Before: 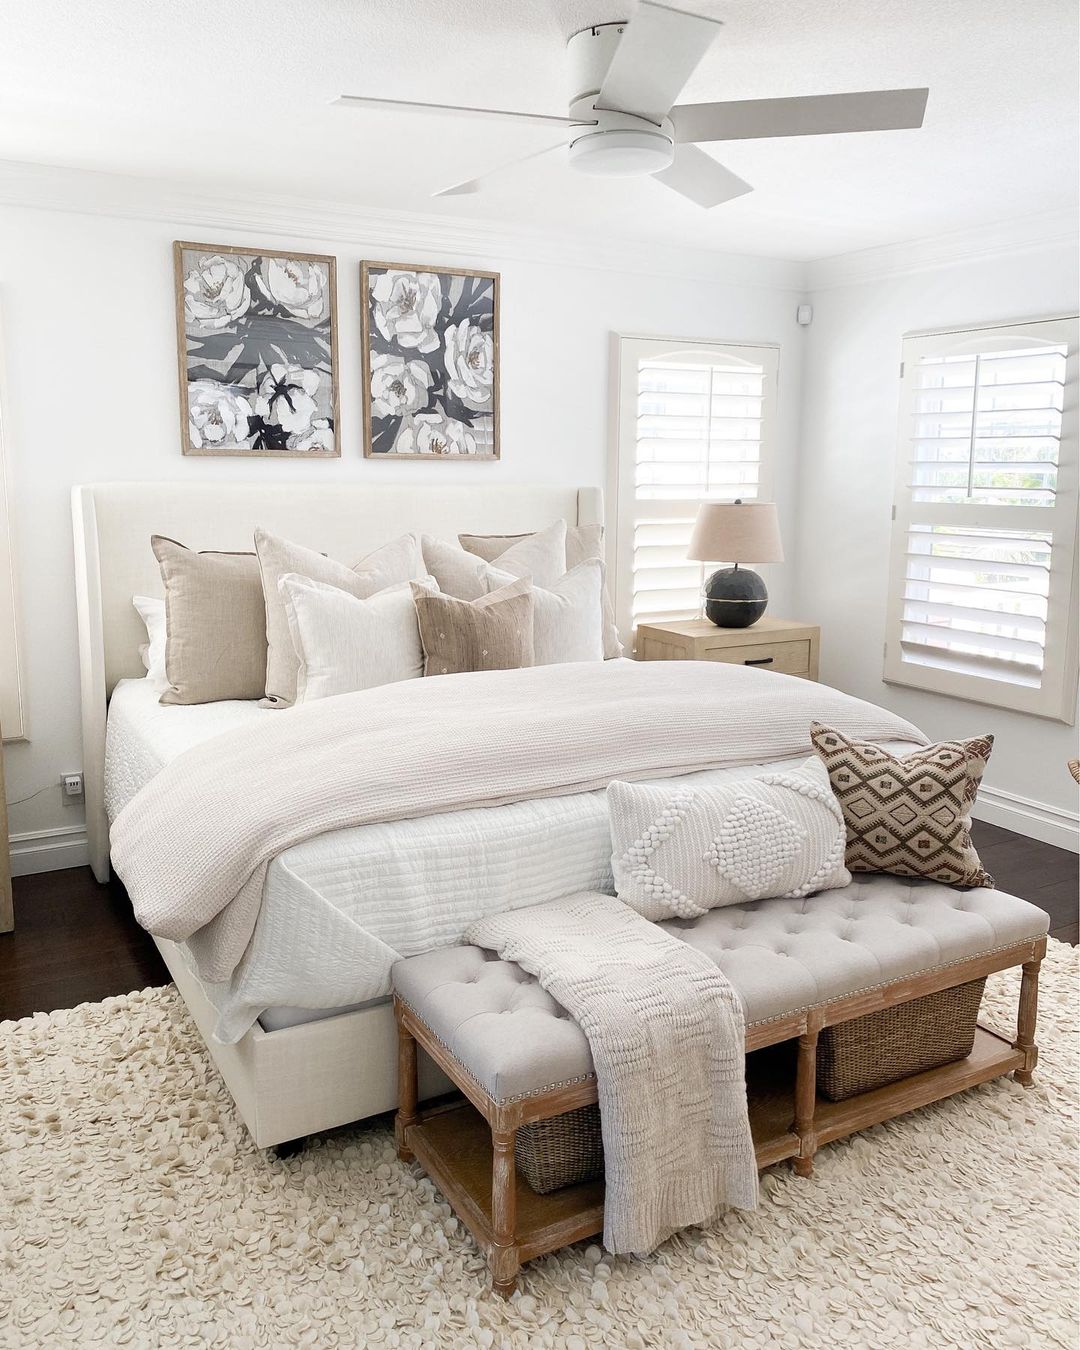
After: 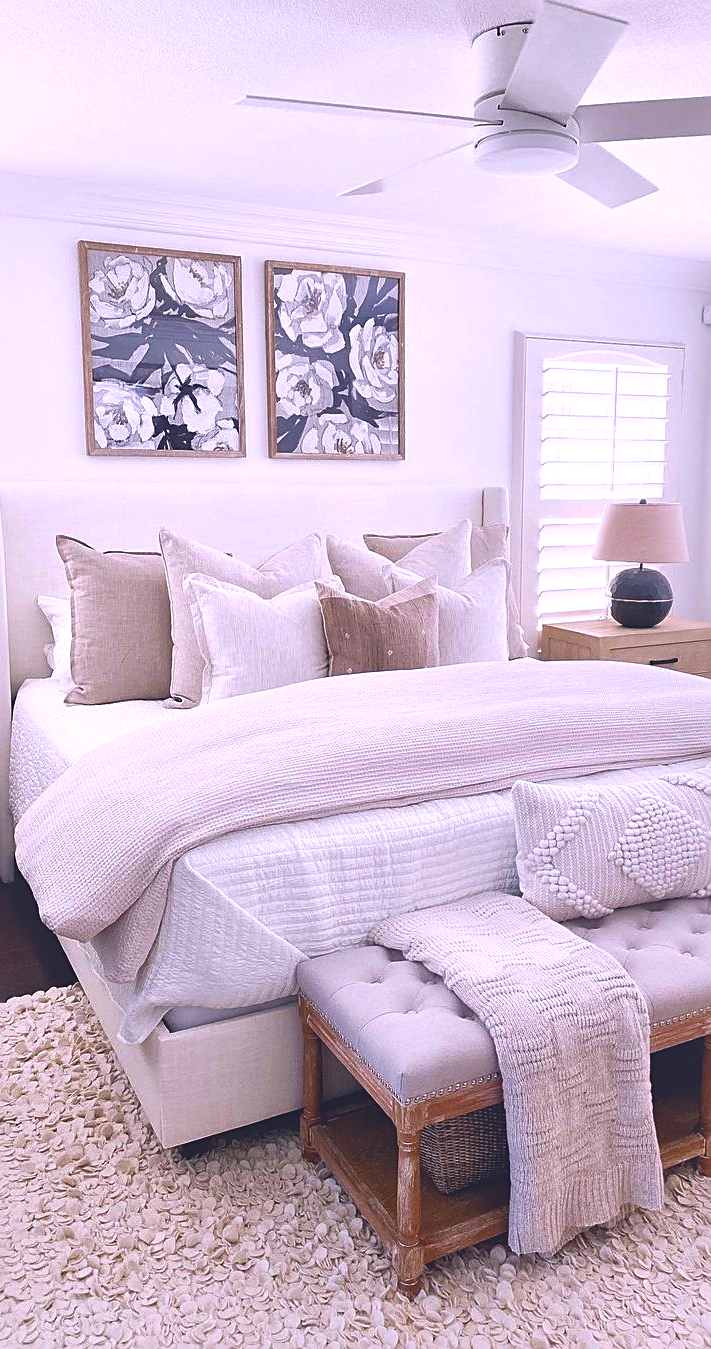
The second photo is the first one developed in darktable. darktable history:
local contrast: mode bilateral grid, contrast 19, coarseness 49, detail 148%, midtone range 0.2
base curve: preserve colors none
sharpen: on, module defaults
levels: levels [0.026, 0.507, 0.987]
color calibration: illuminant custom, x 0.367, y 0.392, temperature 4435.75 K, saturation algorithm version 1 (2020)
color balance rgb: highlights gain › chroma 3.01%, highlights gain › hue 60.18°, linear chroma grading › global chroma 14.723%, perceptual saturation grading › global saturation 20%, perceptual saturation grading › highlights -25.56%, perceptual saturation grading › shadows 26.002%, global vibrance 43.48%
crop and rotate: left 8.91%, right 25.221%
exposure: black level correction -0.03, compensate exposure bias true, compensate highlight preservation false
